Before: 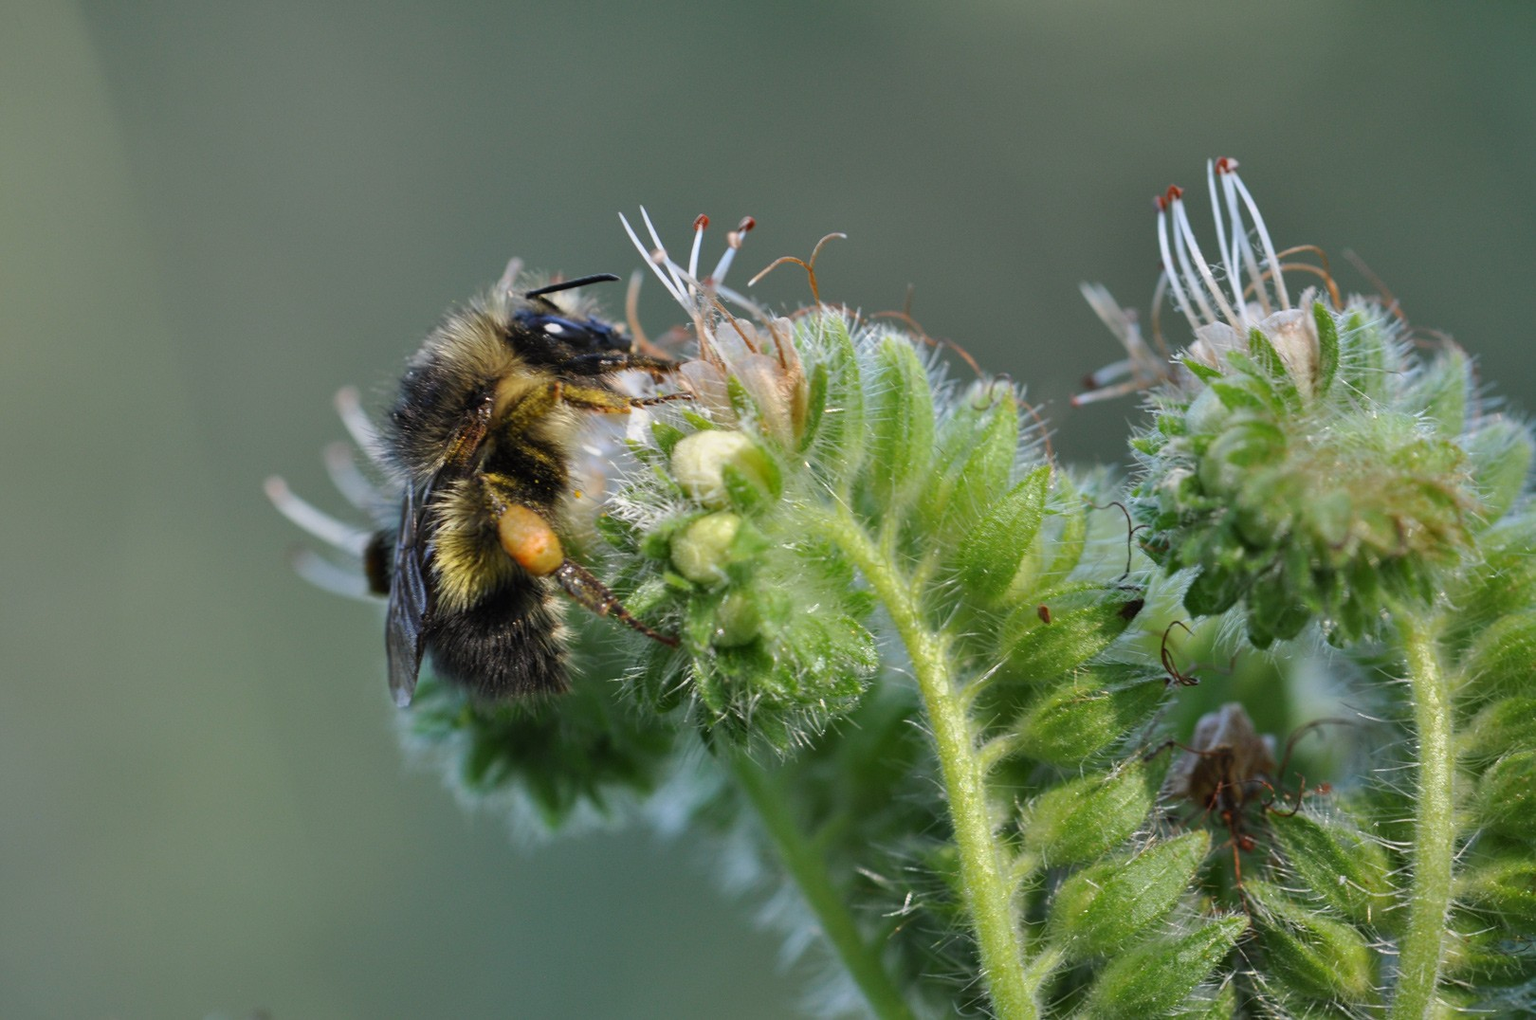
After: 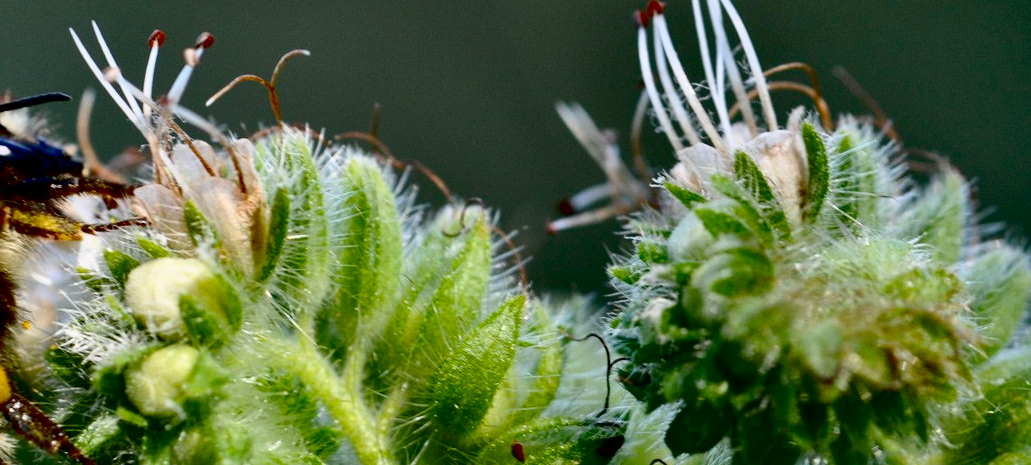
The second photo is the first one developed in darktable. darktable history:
exposure: black level correction 0.056, compensate highlight preservation false
contrast brightness saturation: contrast 0.28
crop: left 36.005%, top 18.293%, right 0.31%, bottom 38.444%
